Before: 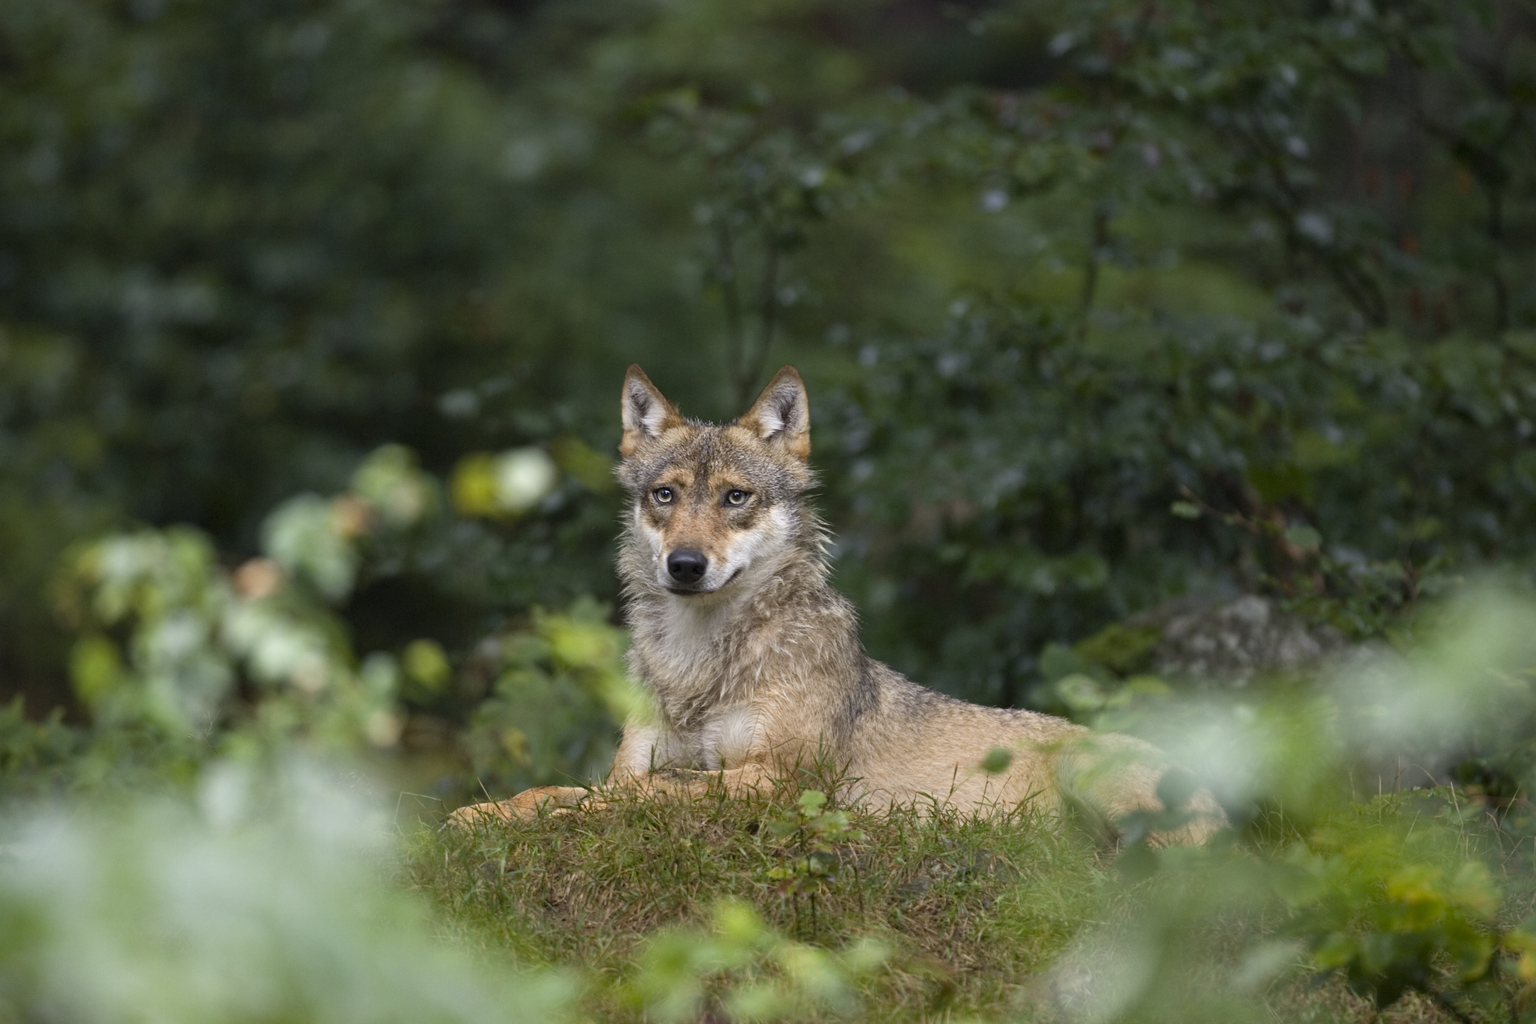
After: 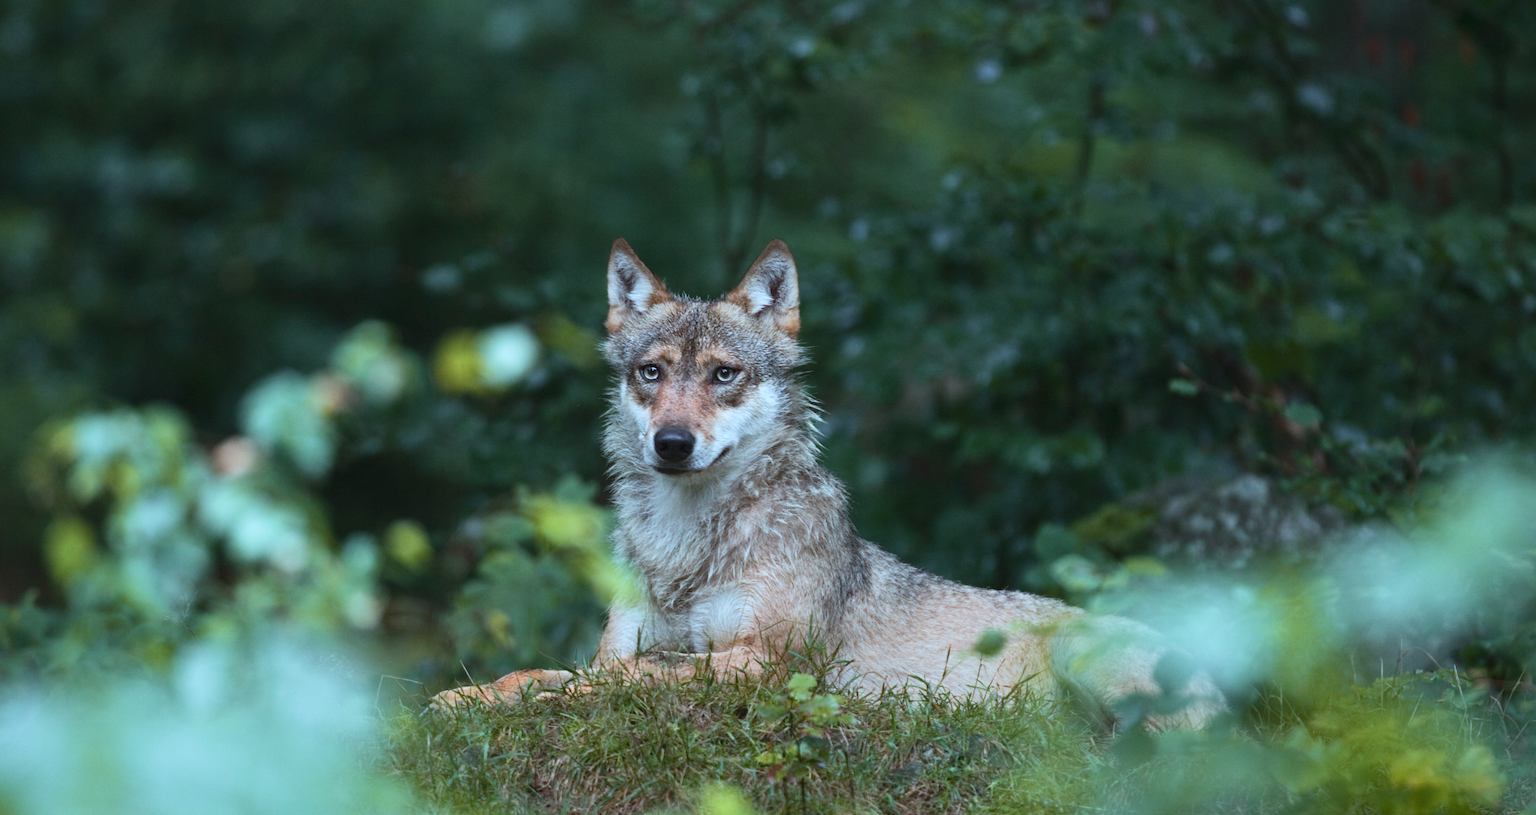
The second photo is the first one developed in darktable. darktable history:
velvia: on, module defaults
color correction: highlights a* -10.69, highlights b* -19.19
crop and rotate: left 1.814%, top 12.818%, right 0.25%, bottom 9.225%
tone curve: curves: ch0 [(0, 0.023) (0.217, 0.19) (0.754, 0.801) (1, 0.977)]; ch1 [(0, 0) (0.392, 0.398) (0.5, 0.5) (0.521, 0.529) (0.56, 0.592) (1, 1)]; ch2 [(0, 0) (0.5, 0.5) (0.579, 0.561) (0.65, 0.657) (1, 1)], color space Lab, independent channels, preserve colors none
